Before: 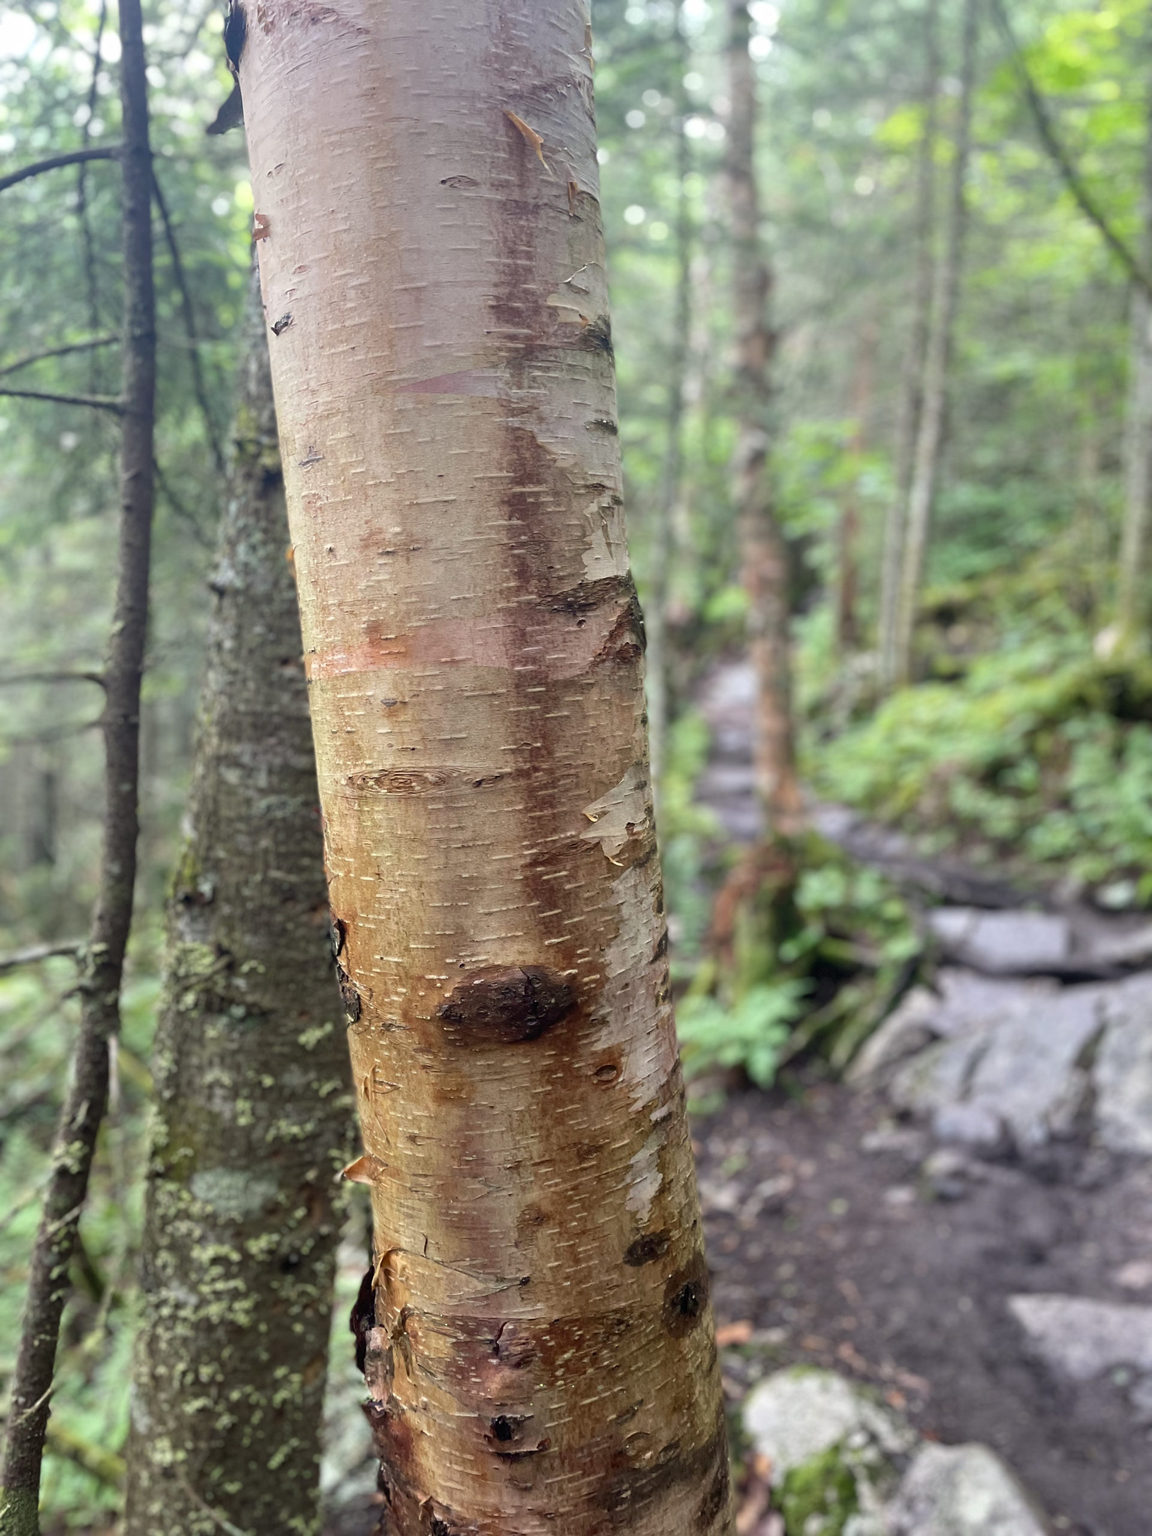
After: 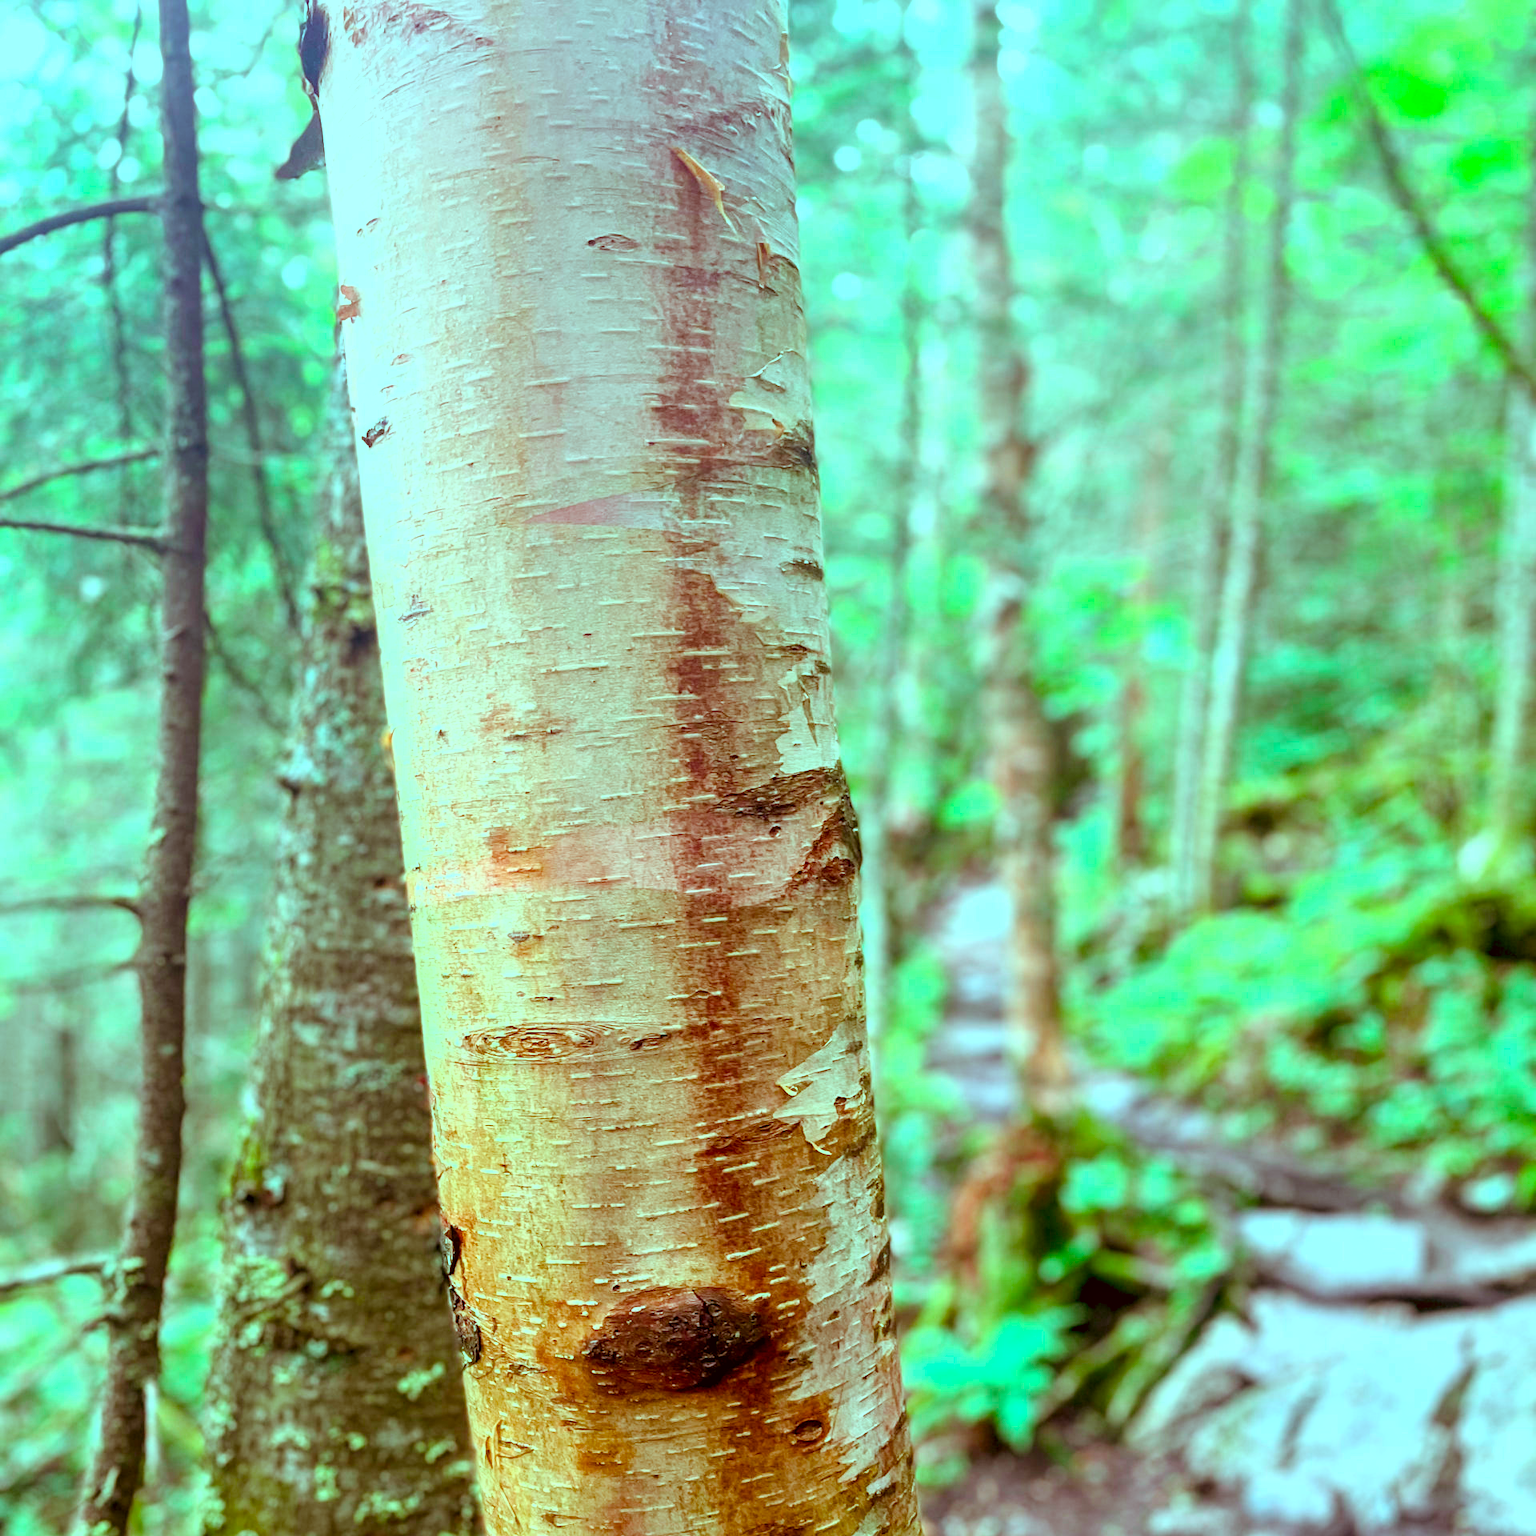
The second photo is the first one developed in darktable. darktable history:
crop: bottom 24.967%
white balance: emerald 1
color balance rgb: shadows lift › luminance -7.7%, shadows lift › chroma 2.13%, shadows lift › hue 165.27°, power › luminance -7.77%, power › chroma 1.34%, power › hue 330.55°, highlights gain › luminance -33.33%, highlights gain › chroma 5.68%, highlights gain › hue 217.2°, global offset › luminance -0.33%, global offset › chroma 0.11%, global offset › hue 165.27°, perceptual saturation grading › global saturation 27.72%, perceptual saturation grading › highlights -25%, perceptual saturation grading › mid-tones 25%, perceptual saturation grading › shadows 50%
base curve: curves: ch0 [(0, 0) (0.557, 0.834) (1, 1)]
exposure: exposure 0.661 EV, compensate highlight preservation false
color correction: highlights a* -5.3, highlights b* 9.8, shadows a* 9.8, shadows b* 24.26
local contrast: on, module defaults
